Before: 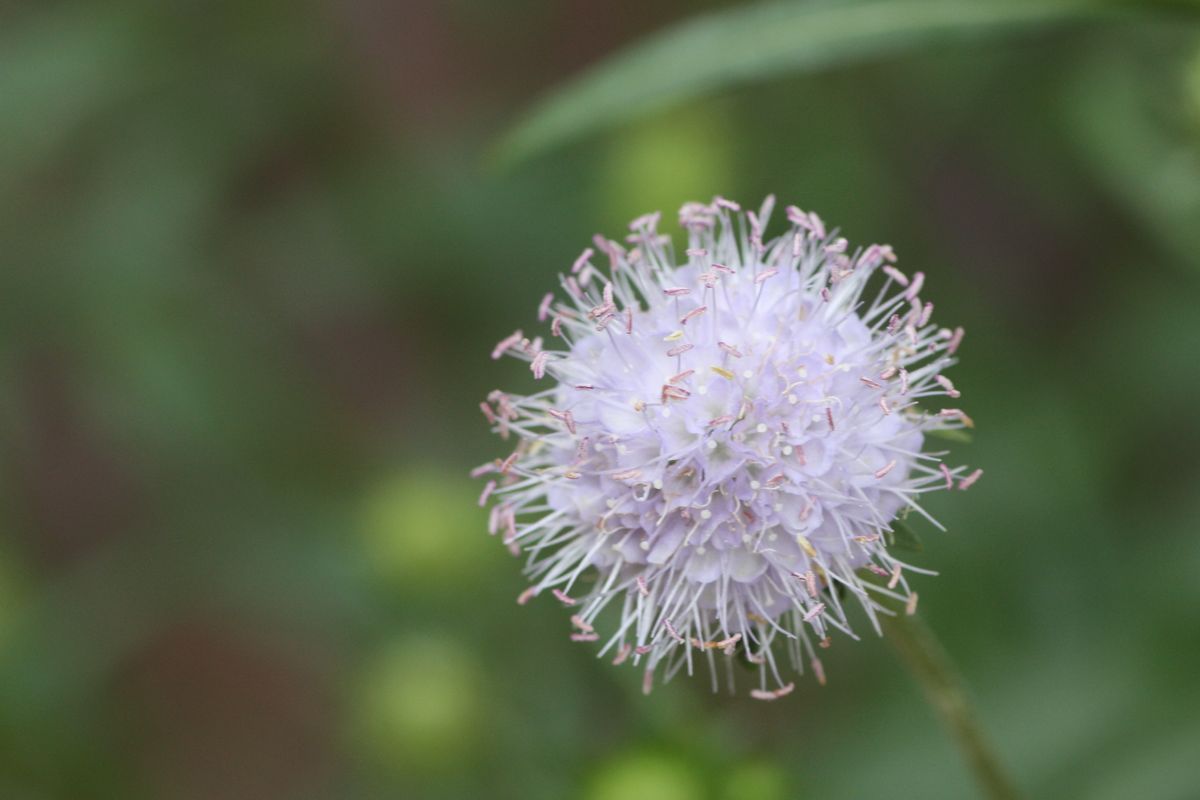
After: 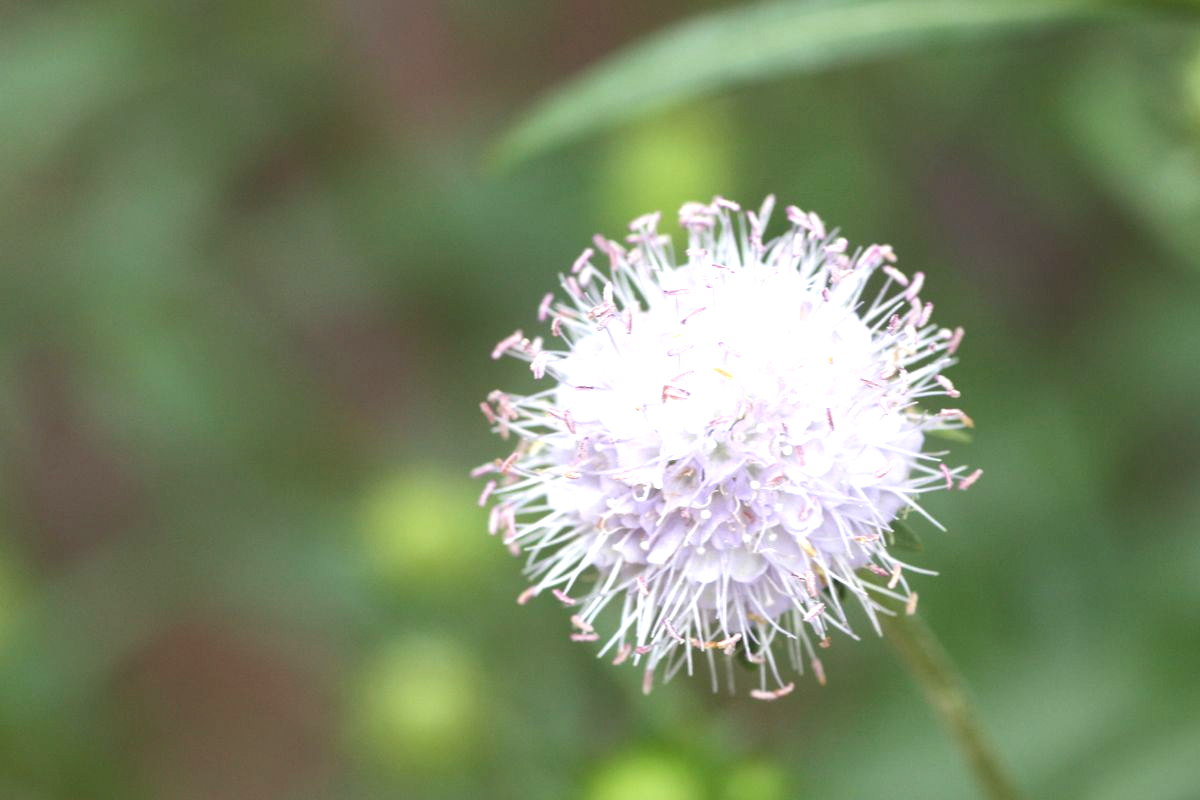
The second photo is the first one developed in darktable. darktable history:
exposure: black level correction 0, exposure 0.9 EV, compensate exposure bias true, compensate highlight preservation false
